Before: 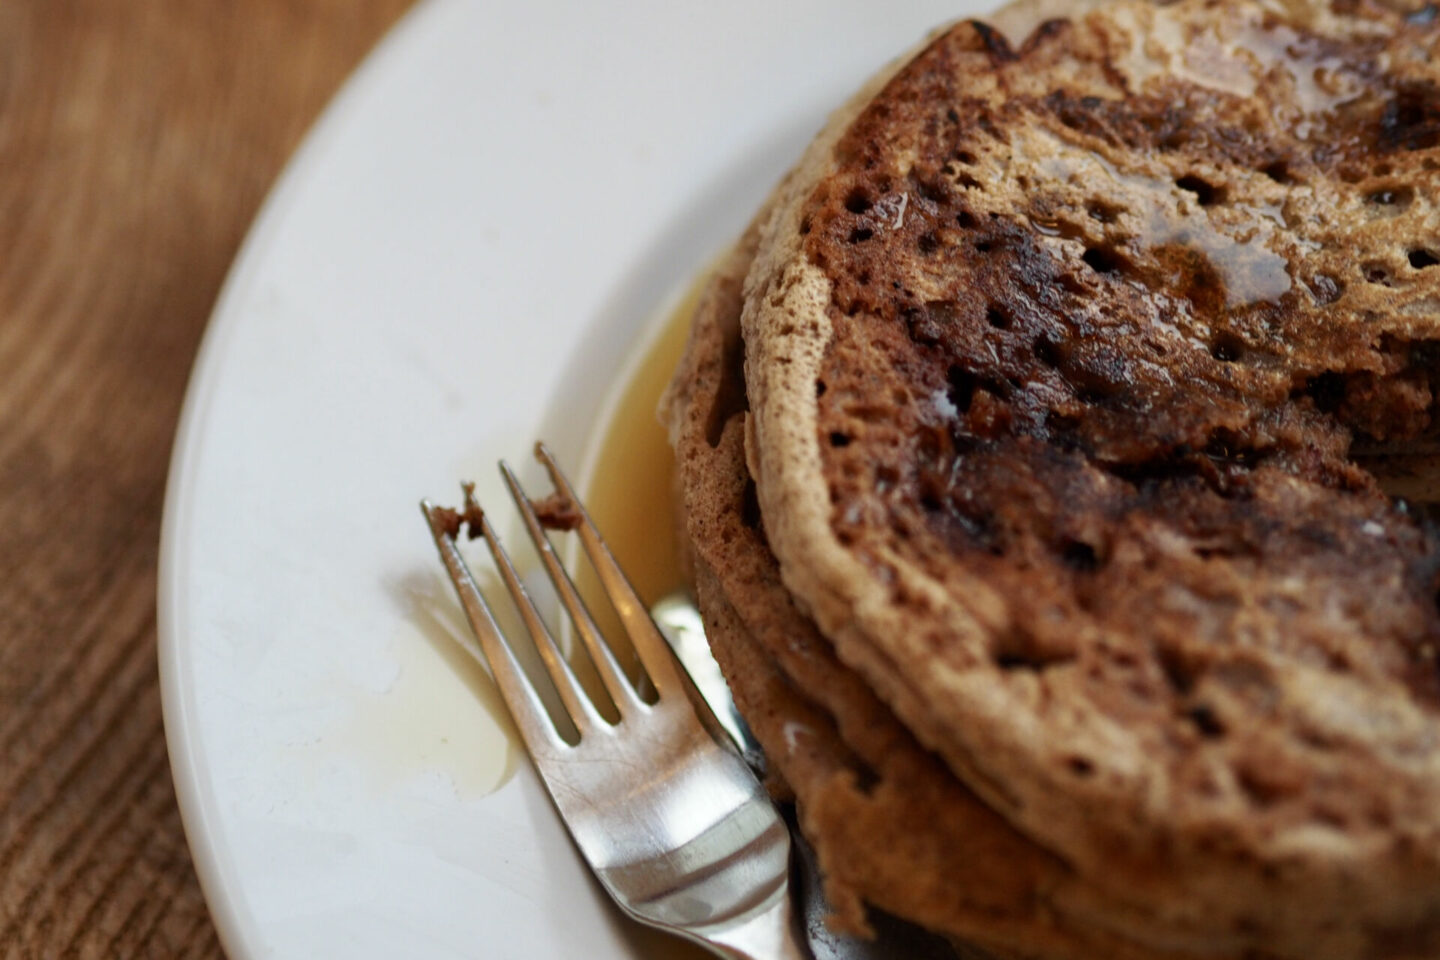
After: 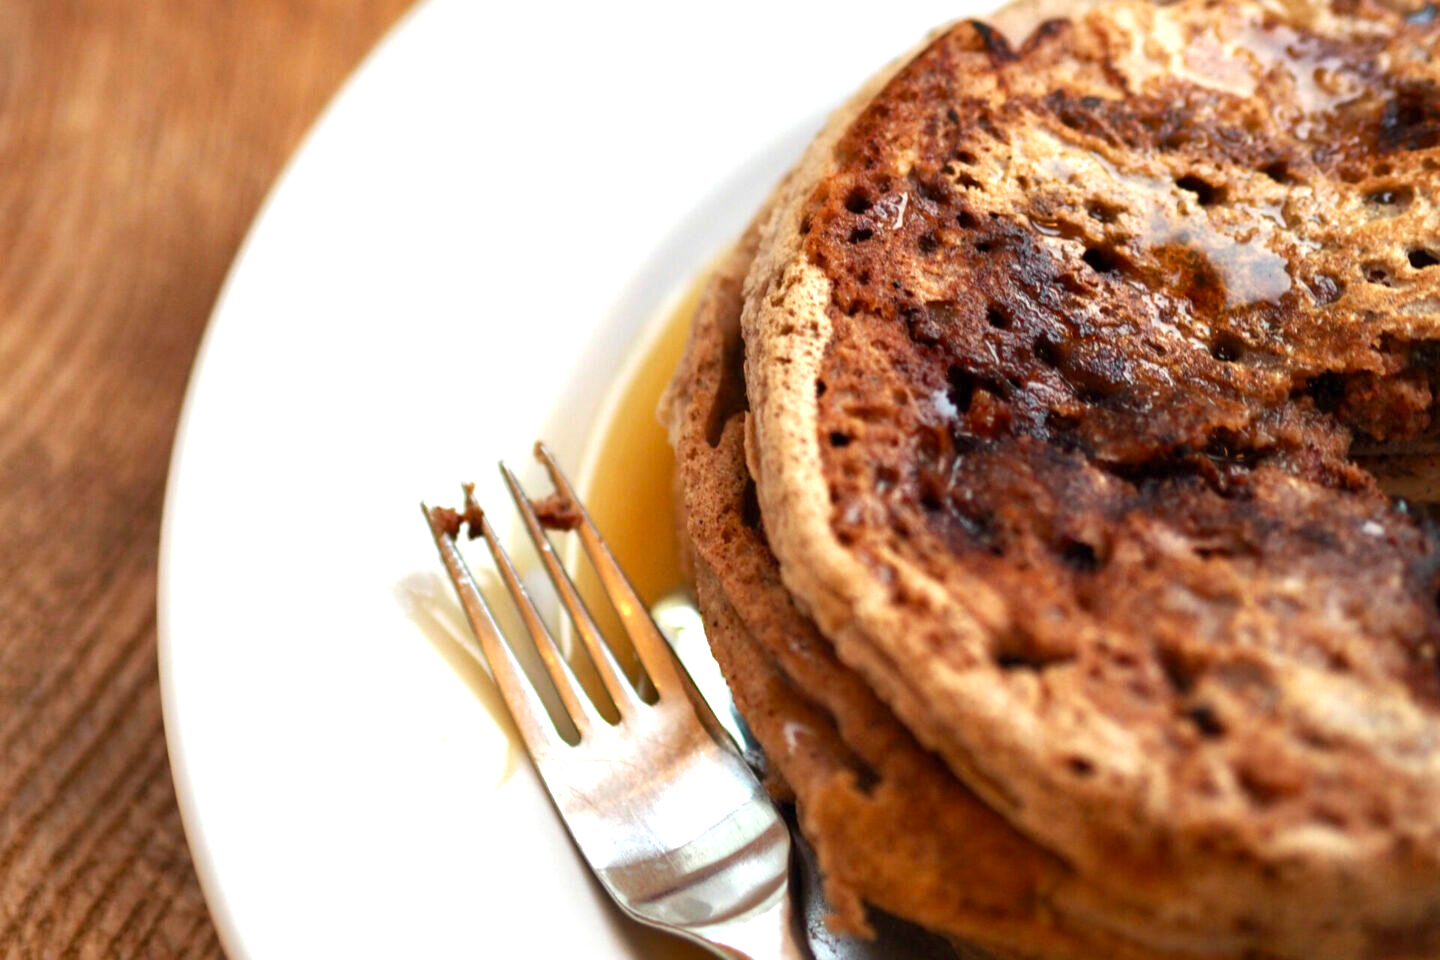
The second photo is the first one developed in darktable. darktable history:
exposure: exposure 1.059 EV, compensate highlight preservation false
